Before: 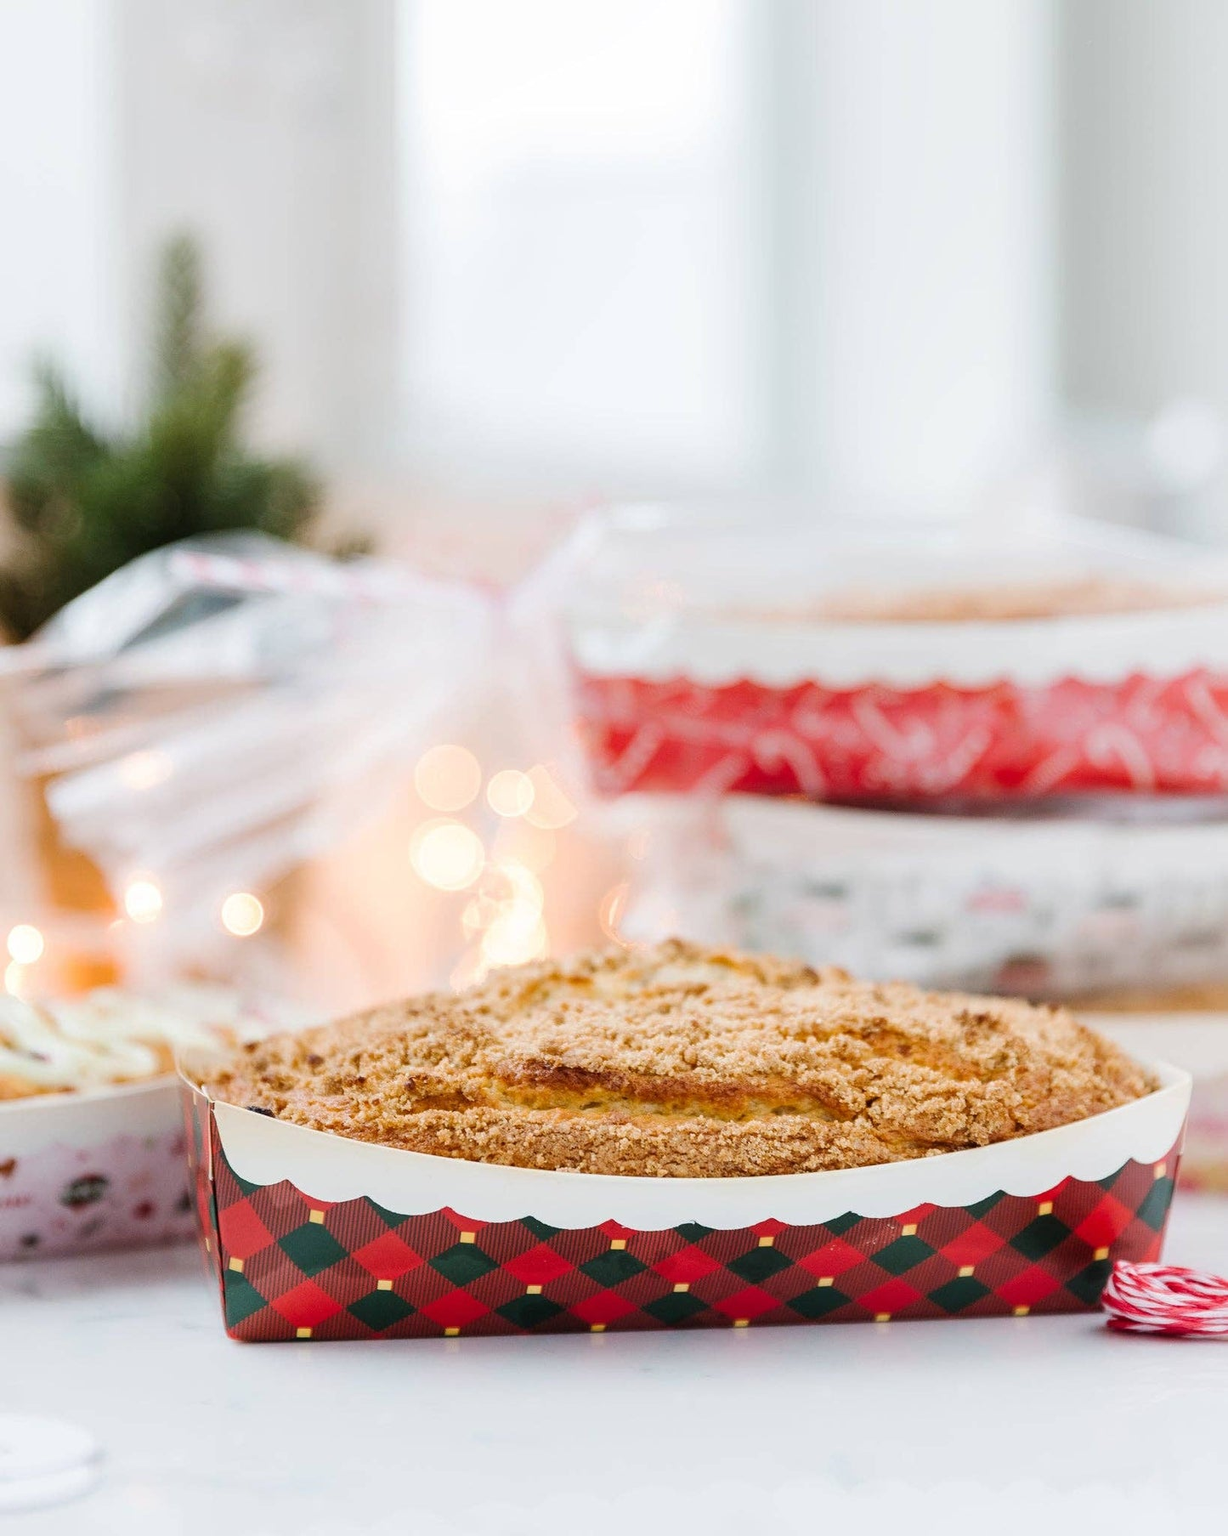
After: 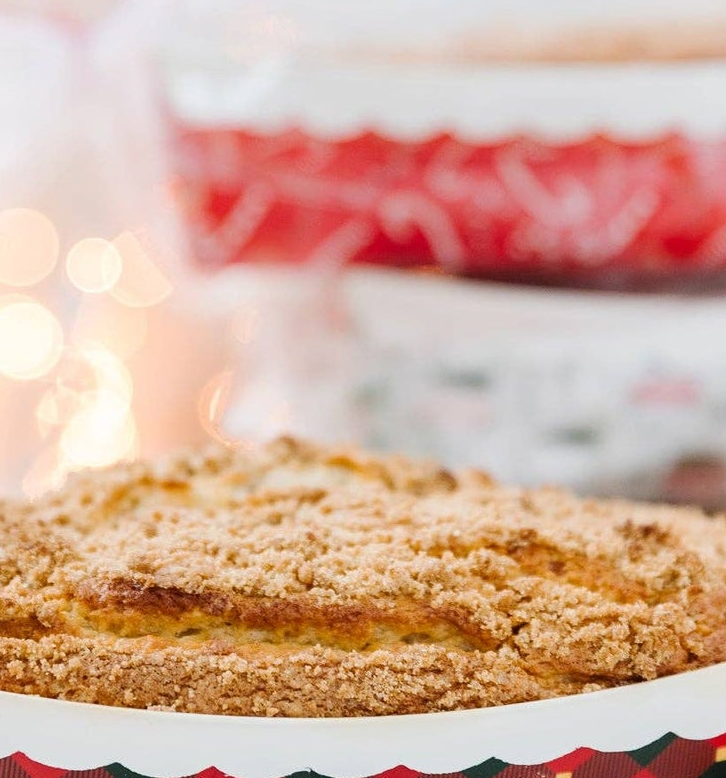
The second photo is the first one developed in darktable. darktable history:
crop: left 35.115%, top 36.978%, right 14.627%, bottom 19.937%
